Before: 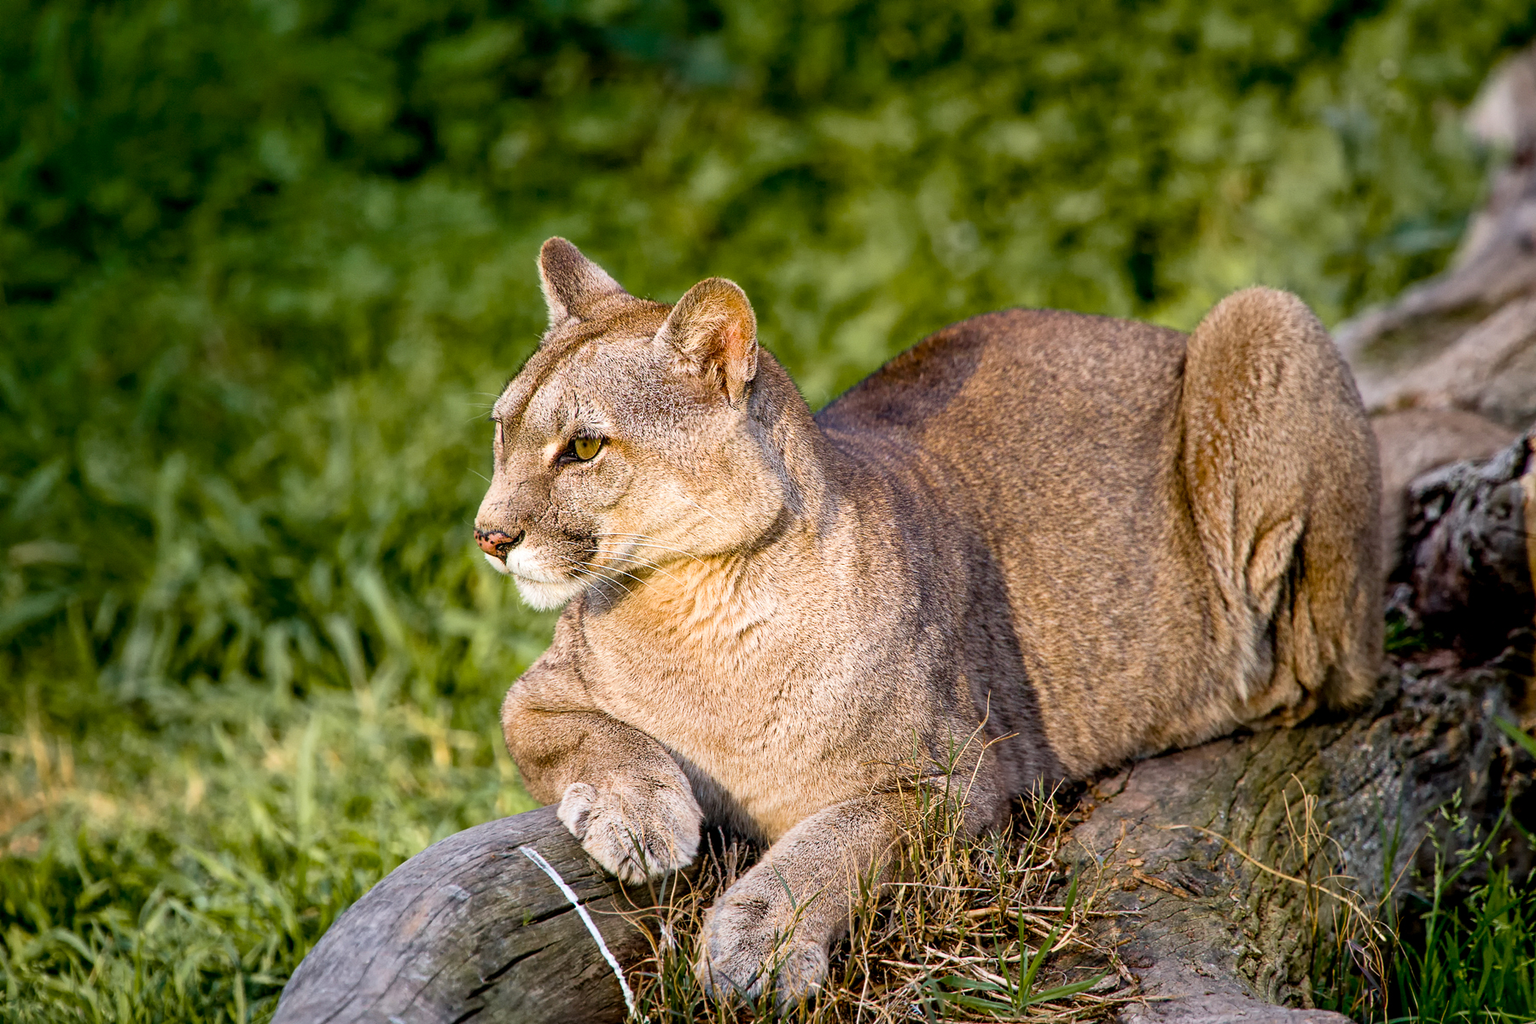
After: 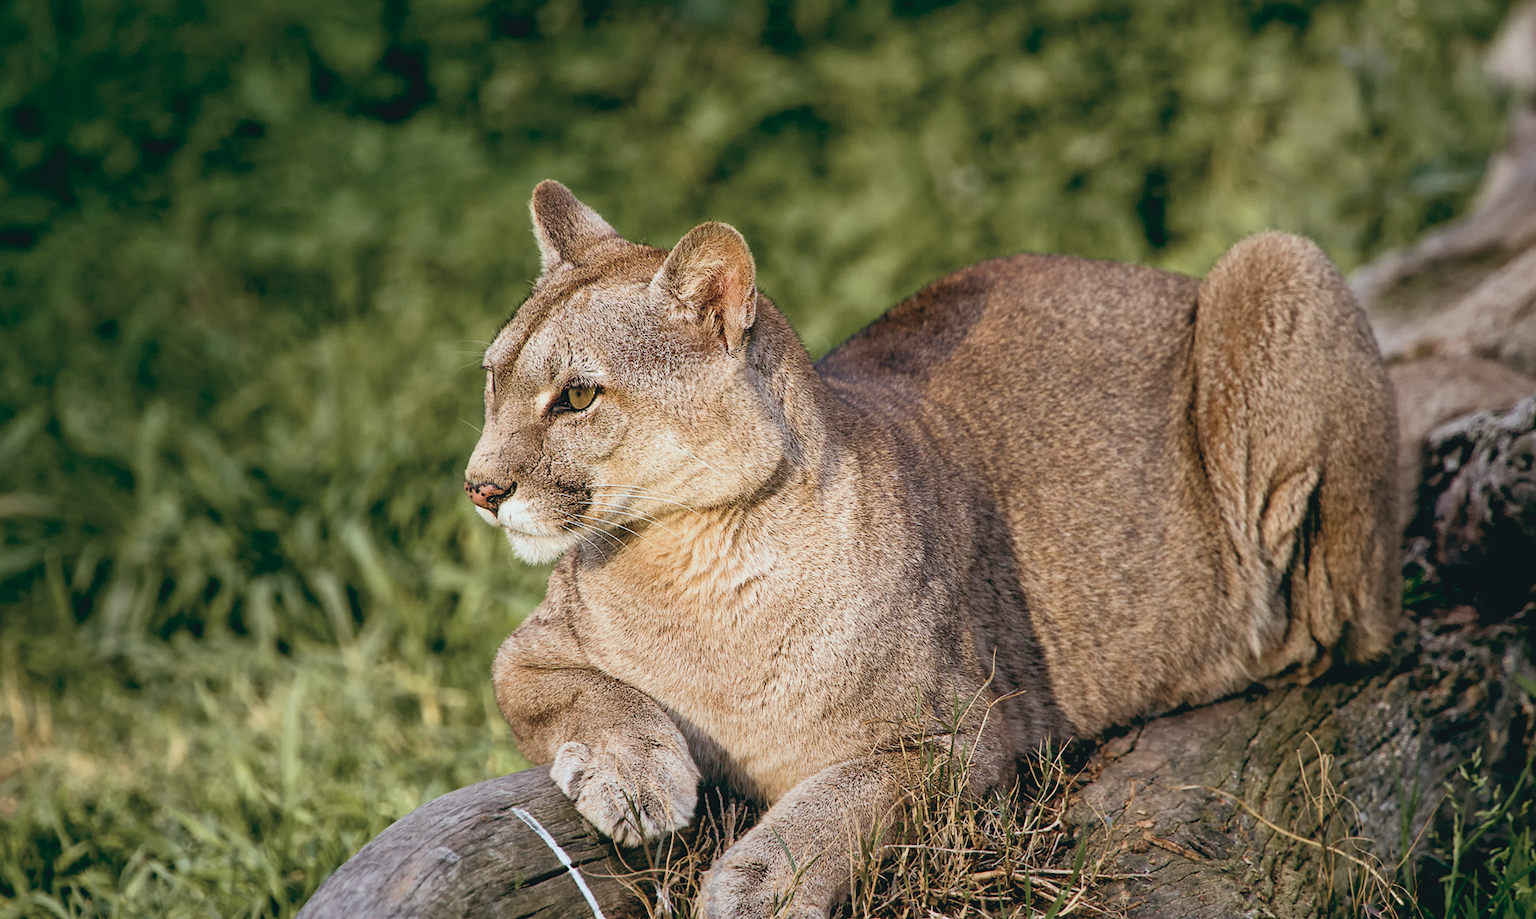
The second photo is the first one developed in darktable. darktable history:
contrast brightness saturation: contrast -0.11
crop: left 1.507%, top 6.147%, right 1.379%, bottom 6.637%
color balance: lift [1, 0.994, 1.002, 1.006], gamma [0.957, 1.081, 1.016, 0.919], gain [0.97, 0.972, 1.01, 1.028], input saturation 91.06%, output saturation 79.8%
